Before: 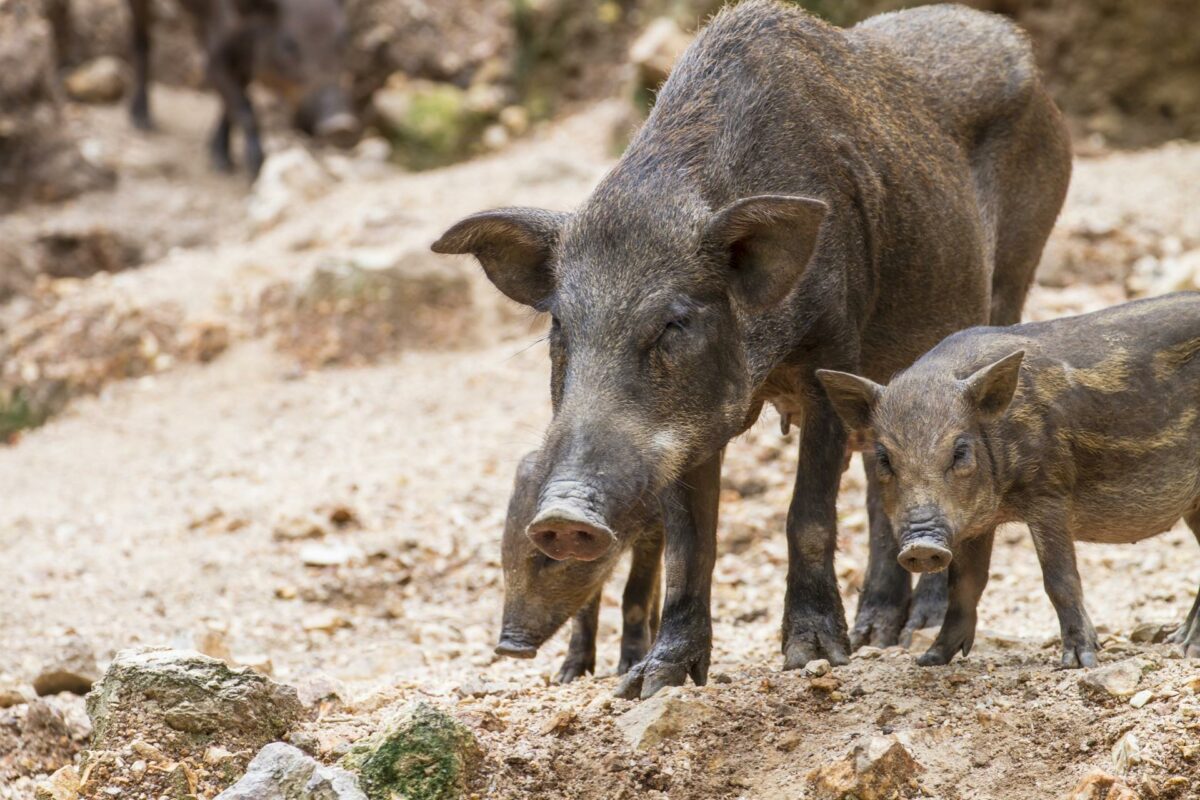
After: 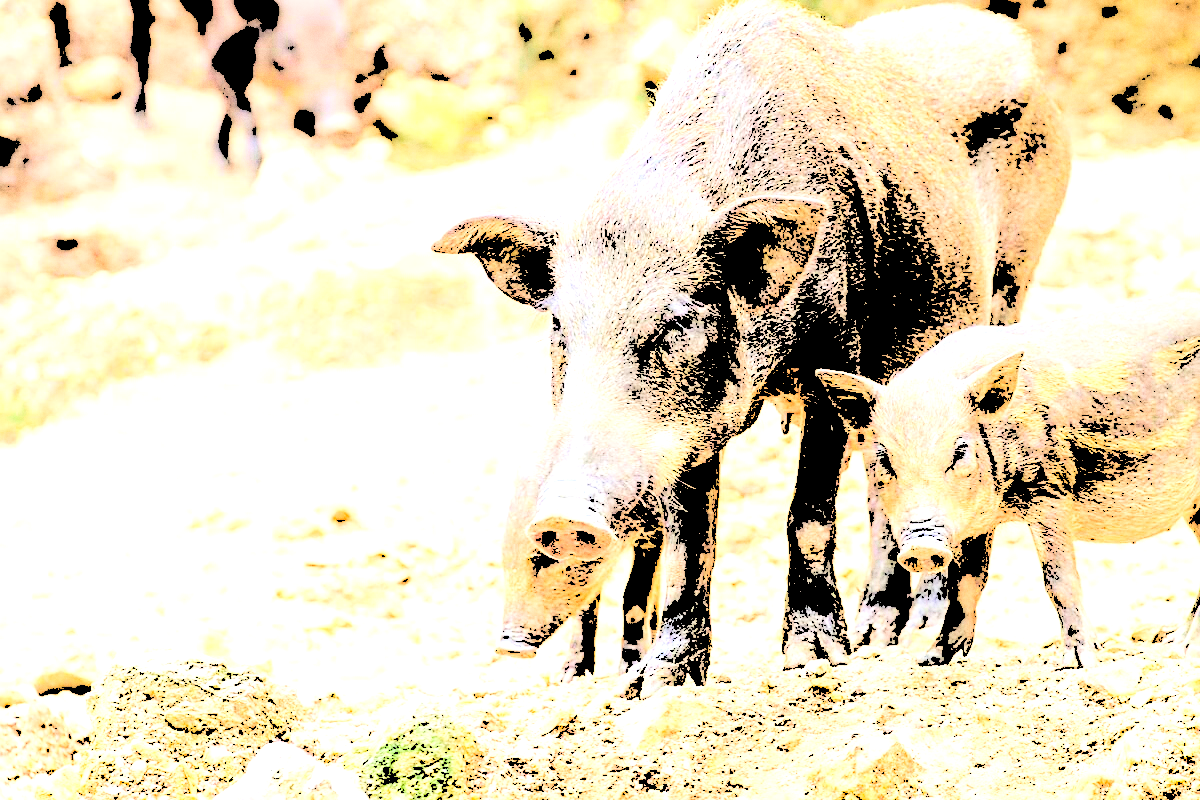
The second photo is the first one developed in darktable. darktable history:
levels: levels [0.246, 0.246, 0.506]
sharpen: on, module defaults
grain: coarseness 0.09 ISO
